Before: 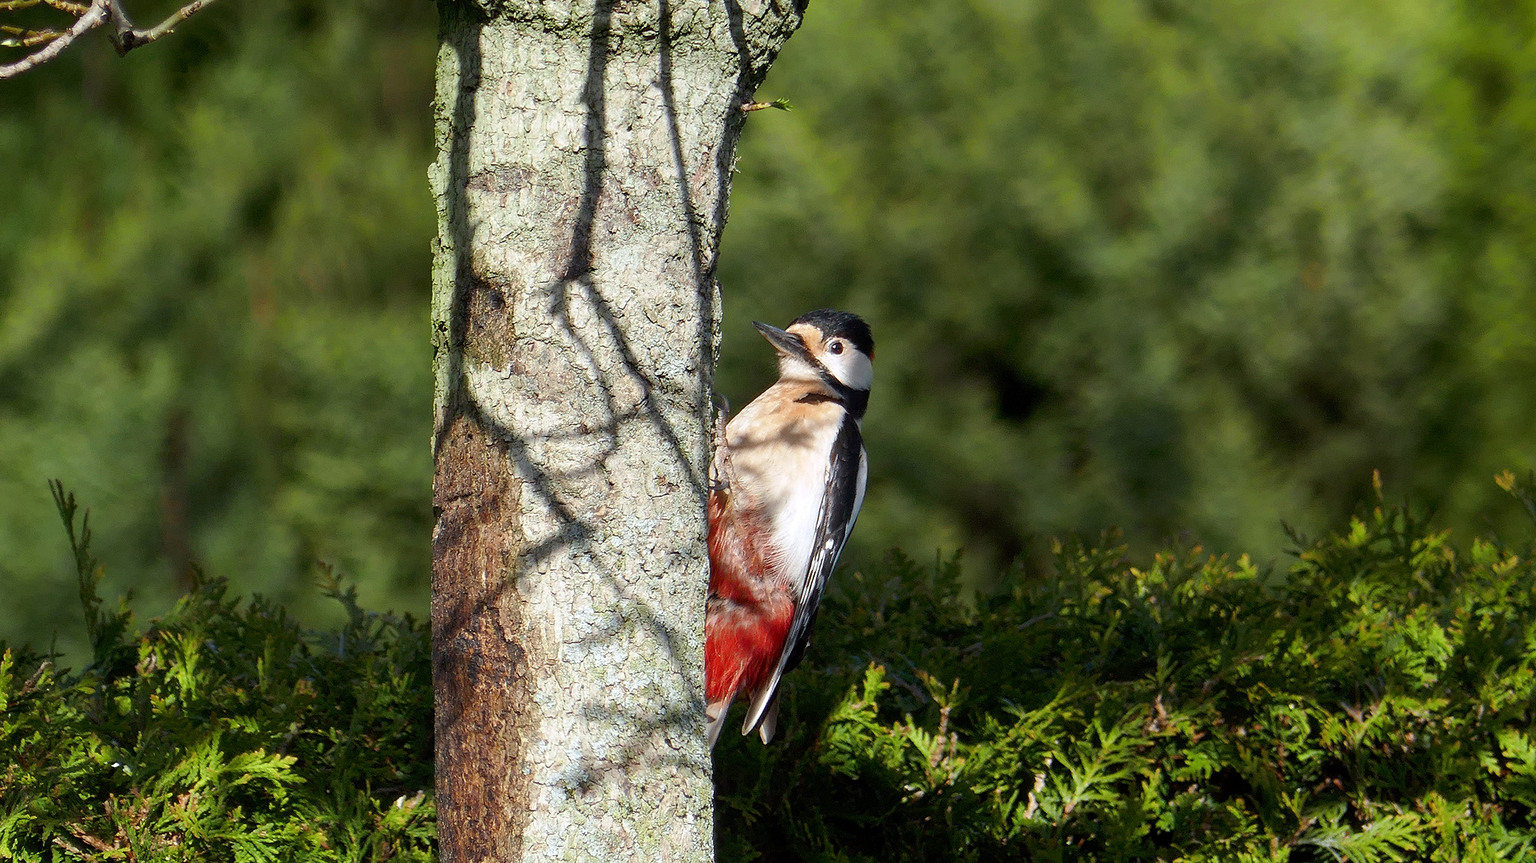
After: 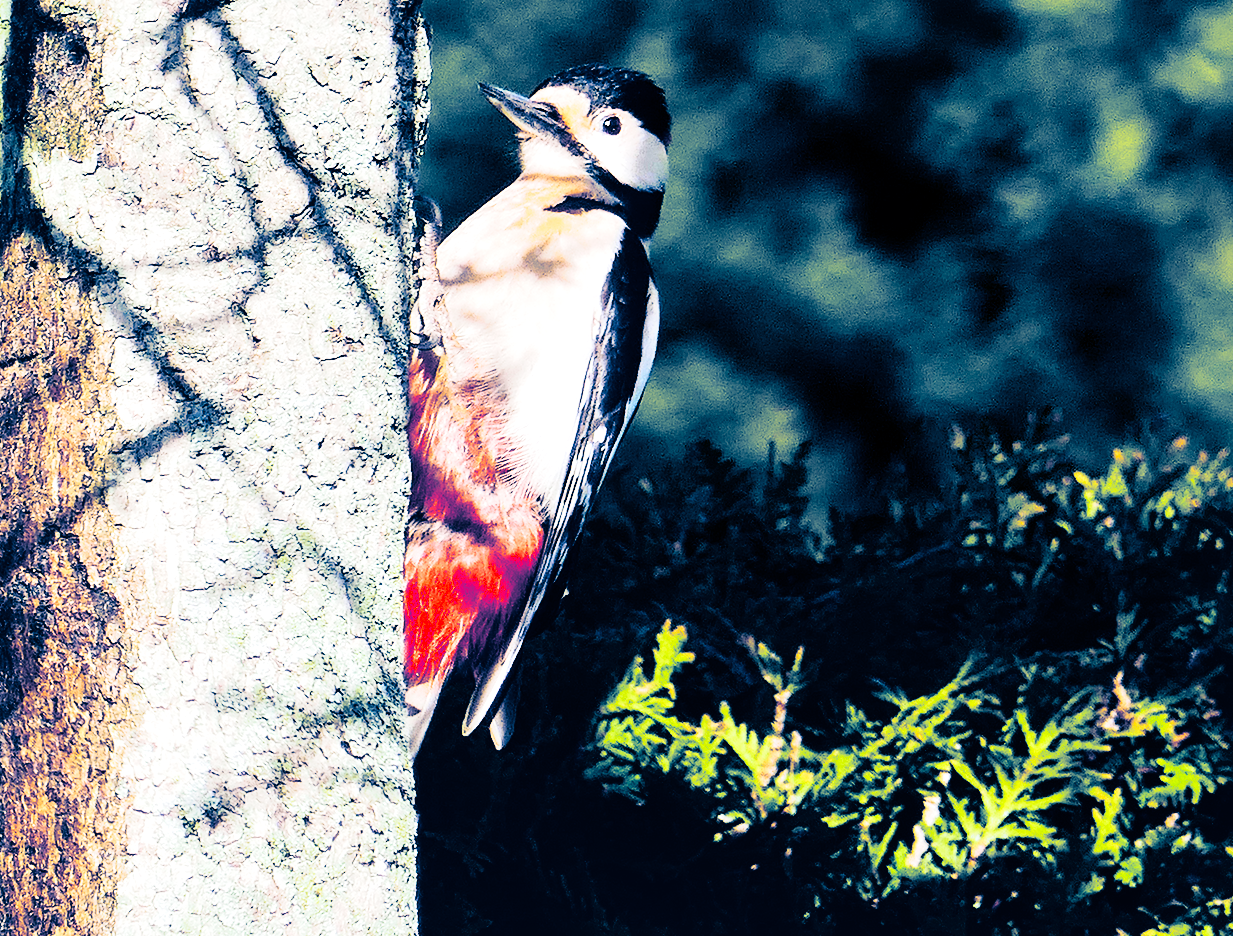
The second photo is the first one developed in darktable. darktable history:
split-toning: shadows › hue 226.8°, shadows › saturation 1, highlights › saturation 0, balance -61.41
crop and rotate: left 29.237%, top 31.152%, right 19.807%
exposure: exposure 0.722 EV, compensate highlight preservation false
local contrast: mode bilateral grid, contrast 20, coarseness 50, detail 150%, midtone range 0.2
base curve: curves: ch0 [(0, 0) (0.036, 0.025) (0.121, 0.166) (0.206, 0.329) (0.605, 0.79) (1, 1)], preserve colors none
tone curve: curves: ch0 [(0, 0.031) (0.139, 0.084) (0.311, 0.278) (0.495, 0.544) (0.718, 0.816) (0.841, 0.909) (1, 0.967)]; ch1 [(0, 0) (0.272, 0.249) (0.388, 0.385) (0.469, 0.456) (0.495, 0.497) (0.538, 0.545) (0.578, 0.595) (0.707, 0.778) (1, 1)]; ch2 [(0, 0) (0.125, 0.089) (0.353, 0.329) (0.443, 0.408) (0.502, 0.499) (0.557, 0.531) (0.608, 0.631) (1, 1)], color space Lab, independent channels, preserve colors none
